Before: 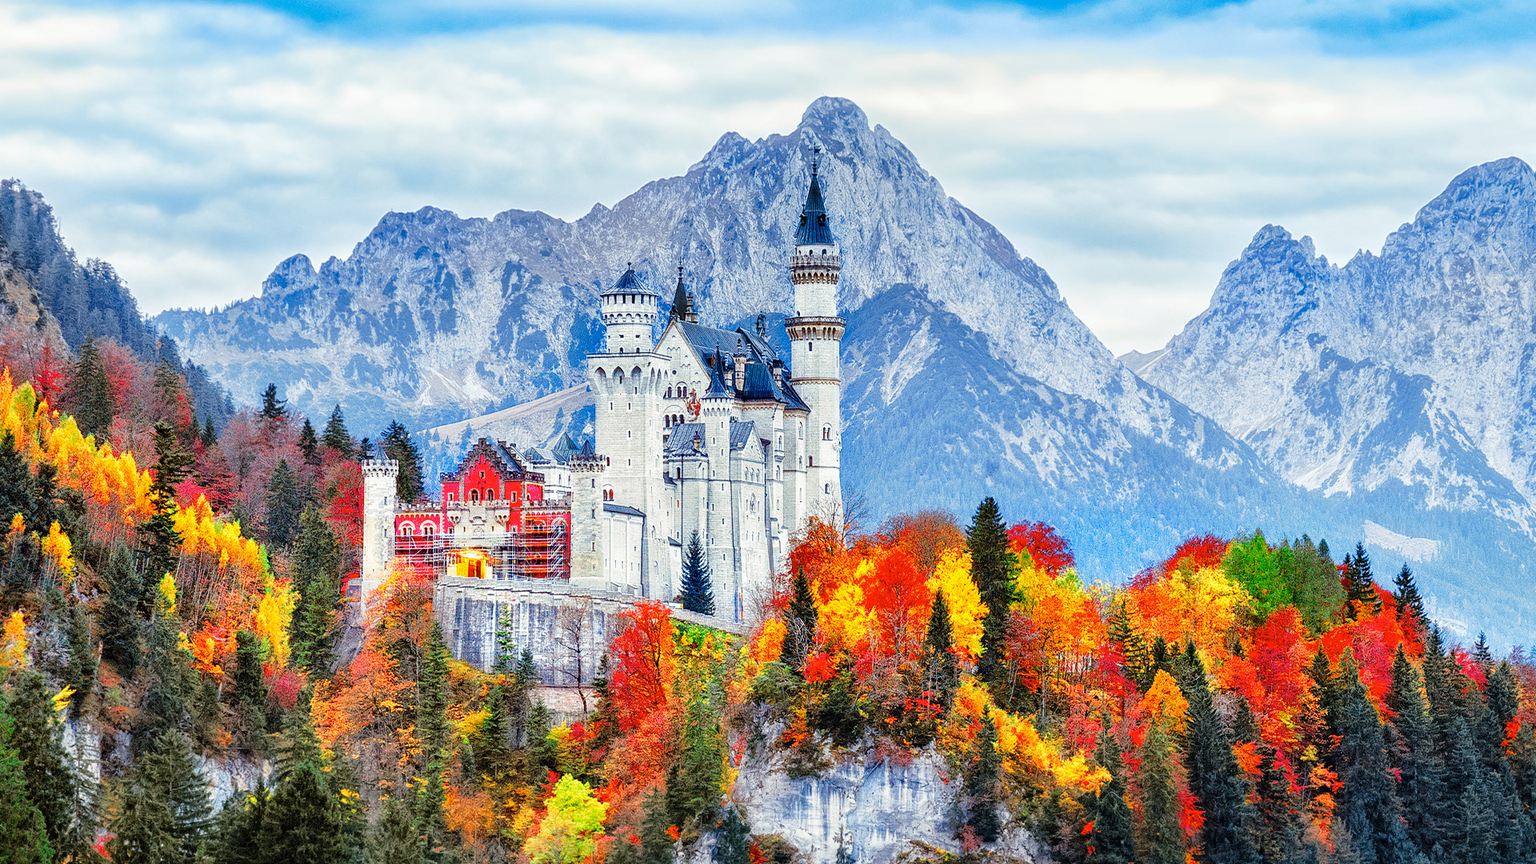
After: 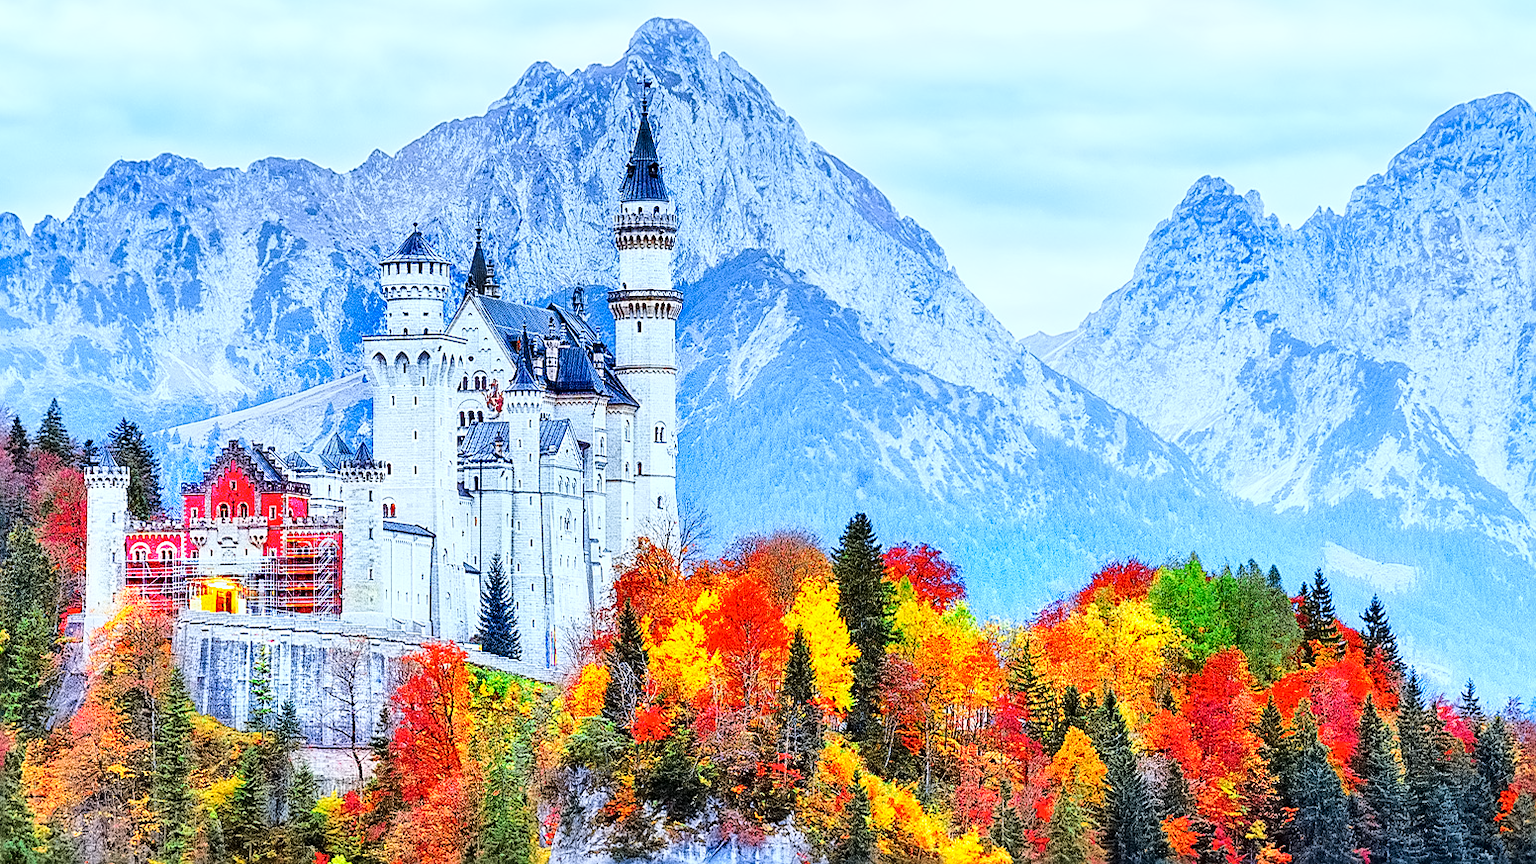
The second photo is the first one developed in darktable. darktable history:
crop: left 19.159%, top 9.58%, bottom 9.58%
white balance: red 0.924, blue 1.095
sharpen: on, module defaults
contrast brightness saturation: contrast 0.2, brightness 0.16, saturation 0.22
contrast equalizer: y [[0.5 ×6], [0.5 ×6], [0.5 ×6], [0 ×6], [0, 0.039, 0.251, 0.29, 0.293, 0.292]]
velvia: on, module defaults
